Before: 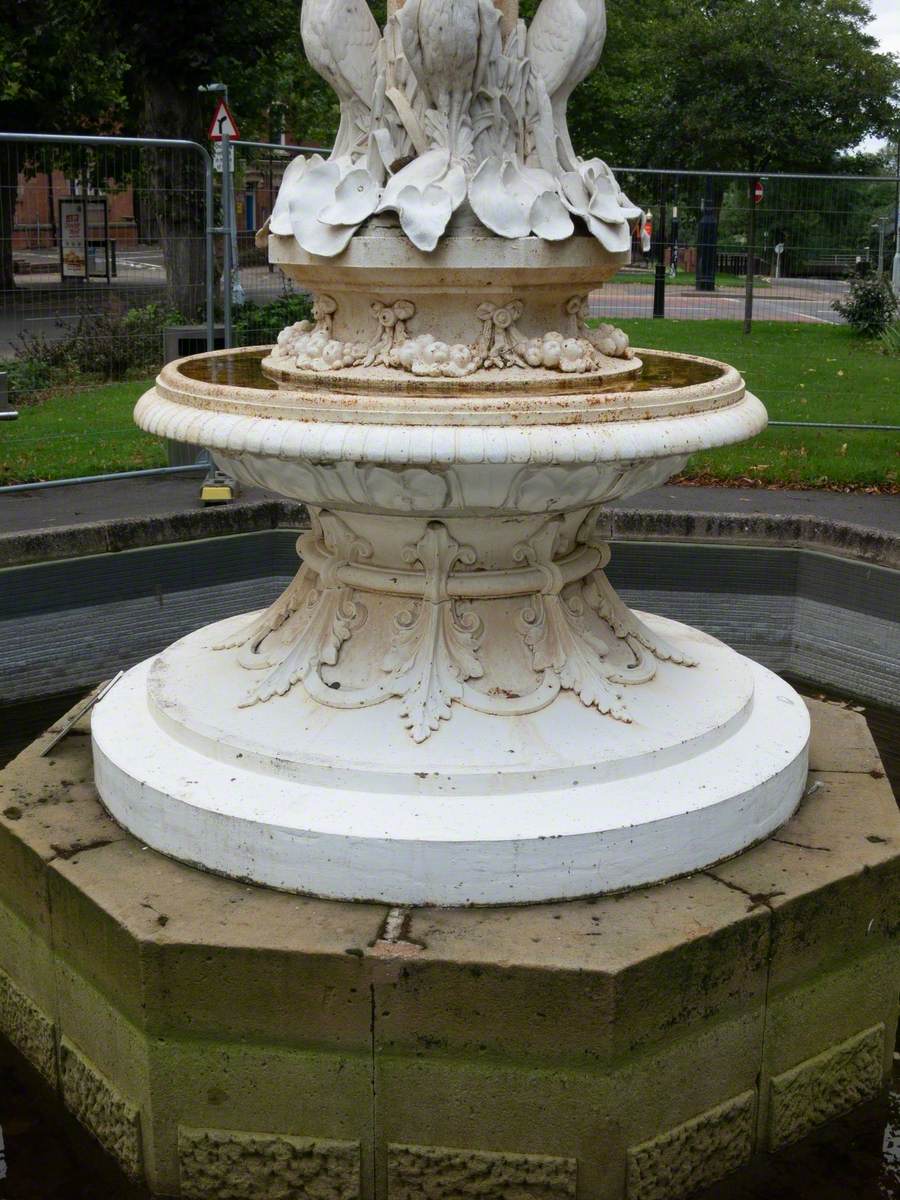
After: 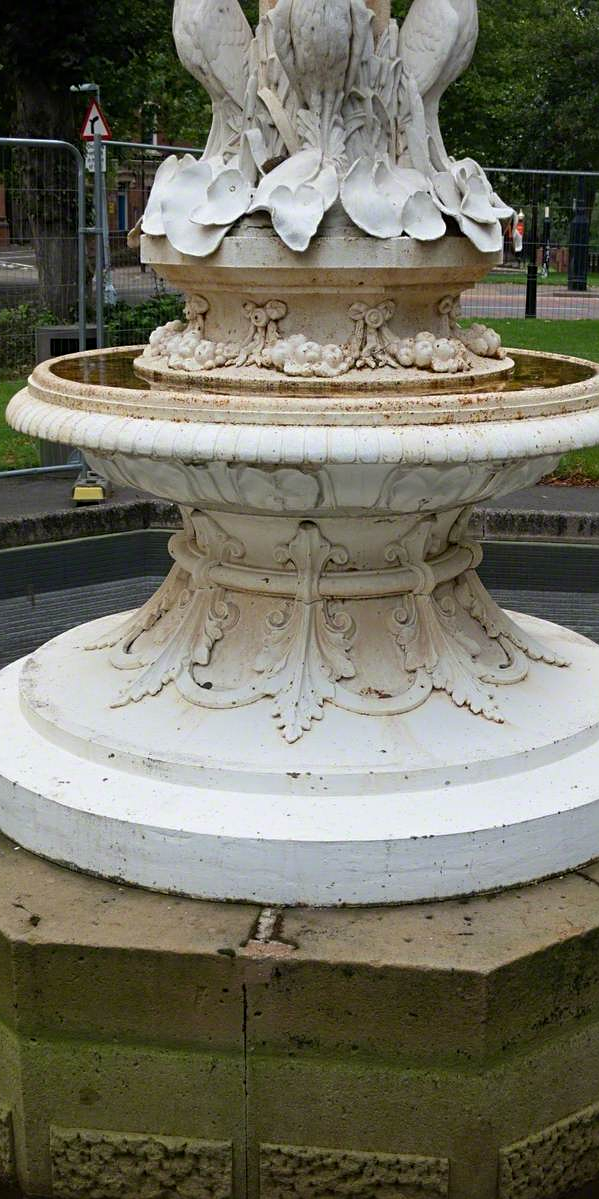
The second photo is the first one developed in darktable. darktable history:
crop and rotate: left 14.292%, right 19.041%
sharpen: radius 2.529, amount 0.323
